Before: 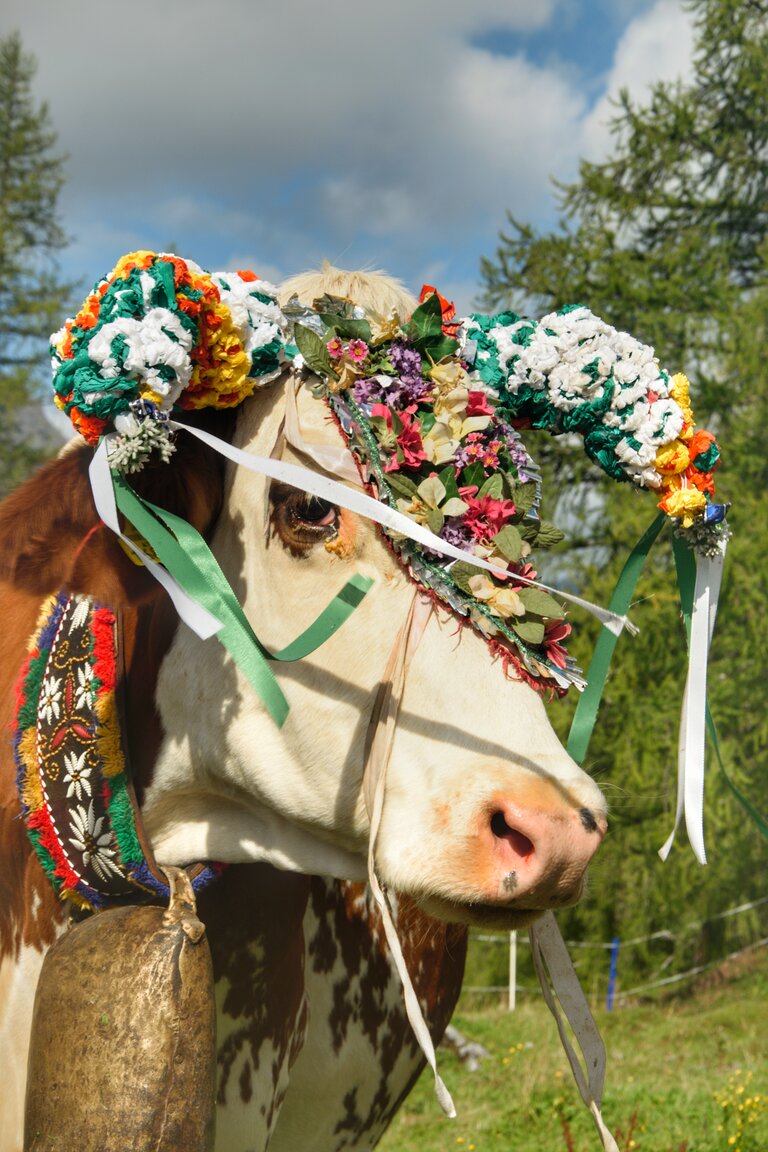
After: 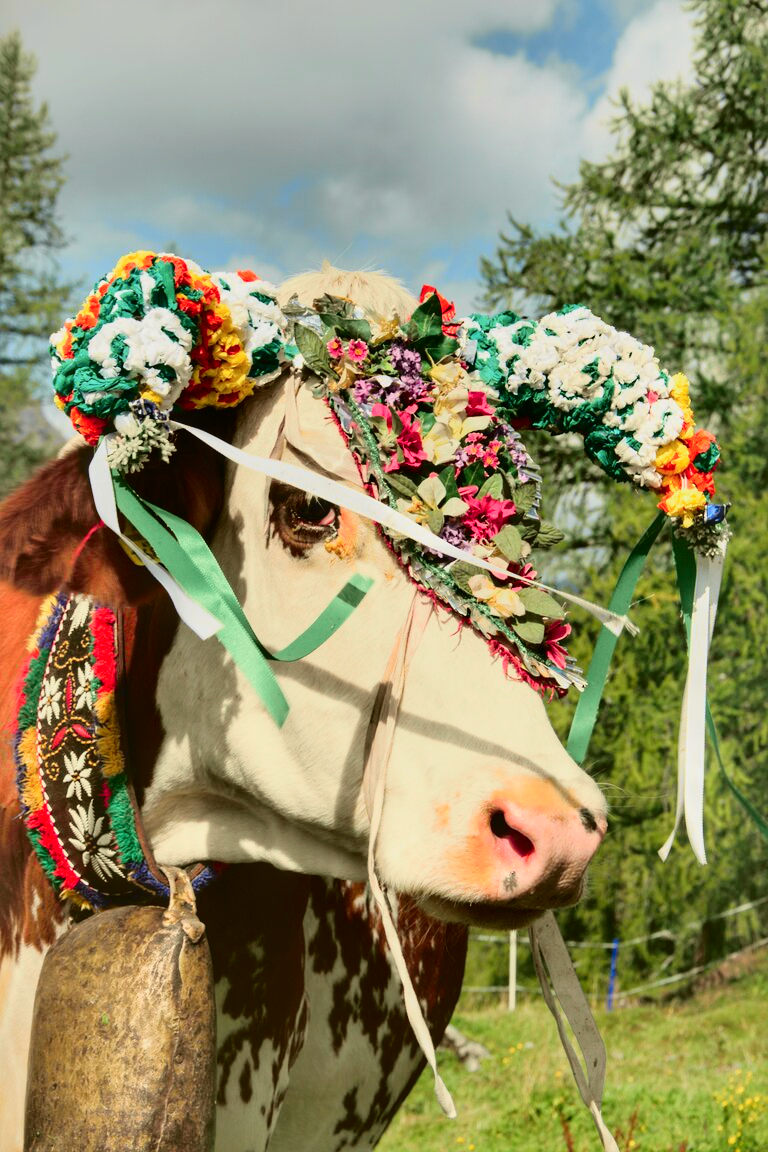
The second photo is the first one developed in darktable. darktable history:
tone curve: curves: ch0 [(0, 0.006) (0.184, 0.117) (0.405, 0.46) (0.456, 0.528) (0.634, 0.728) (0.877, 0.89) (0.984, 0.935)]; ch1 [(0, 0) (0.443, 0.43) (0.492, 0.489) (0.566, 0.579) (0.595, 0.625) (0.608, 0.667) (0.65, 0.729) (1, 1)]; ch2 [(0, 0) (0.33, 0.301) (0.421, 0.443) (0.447, 0.489) (0.495, 0.505) (0.537, 0.583) (0.586, 0.591) (0.663, 0.686) (1, 1)], color space Lab, independent channels, preserve colors none
bloom: size 9%, threshold 100%, strength 7%
